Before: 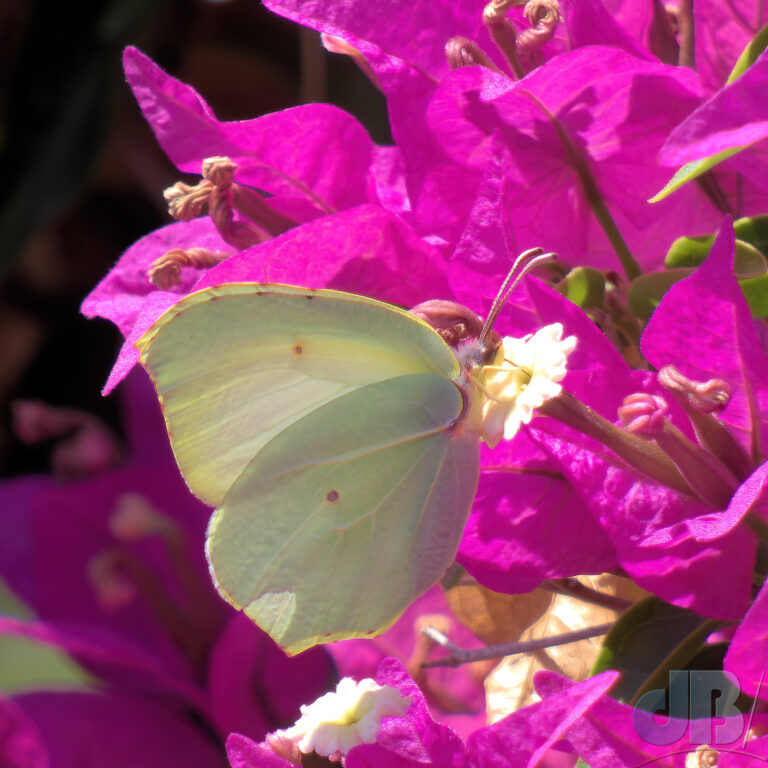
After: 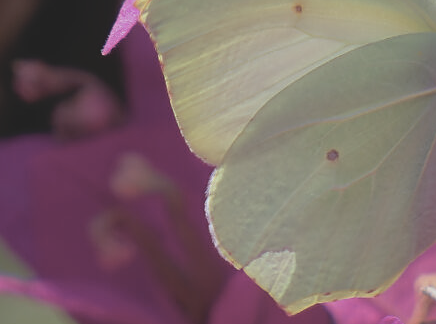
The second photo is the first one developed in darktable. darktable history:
sharpen: on, module defaults
crop: top 44.527%, right 43.213%, bottom 13.204%
contrast brightness saturation: contrast -0.268, saturation -0.425
